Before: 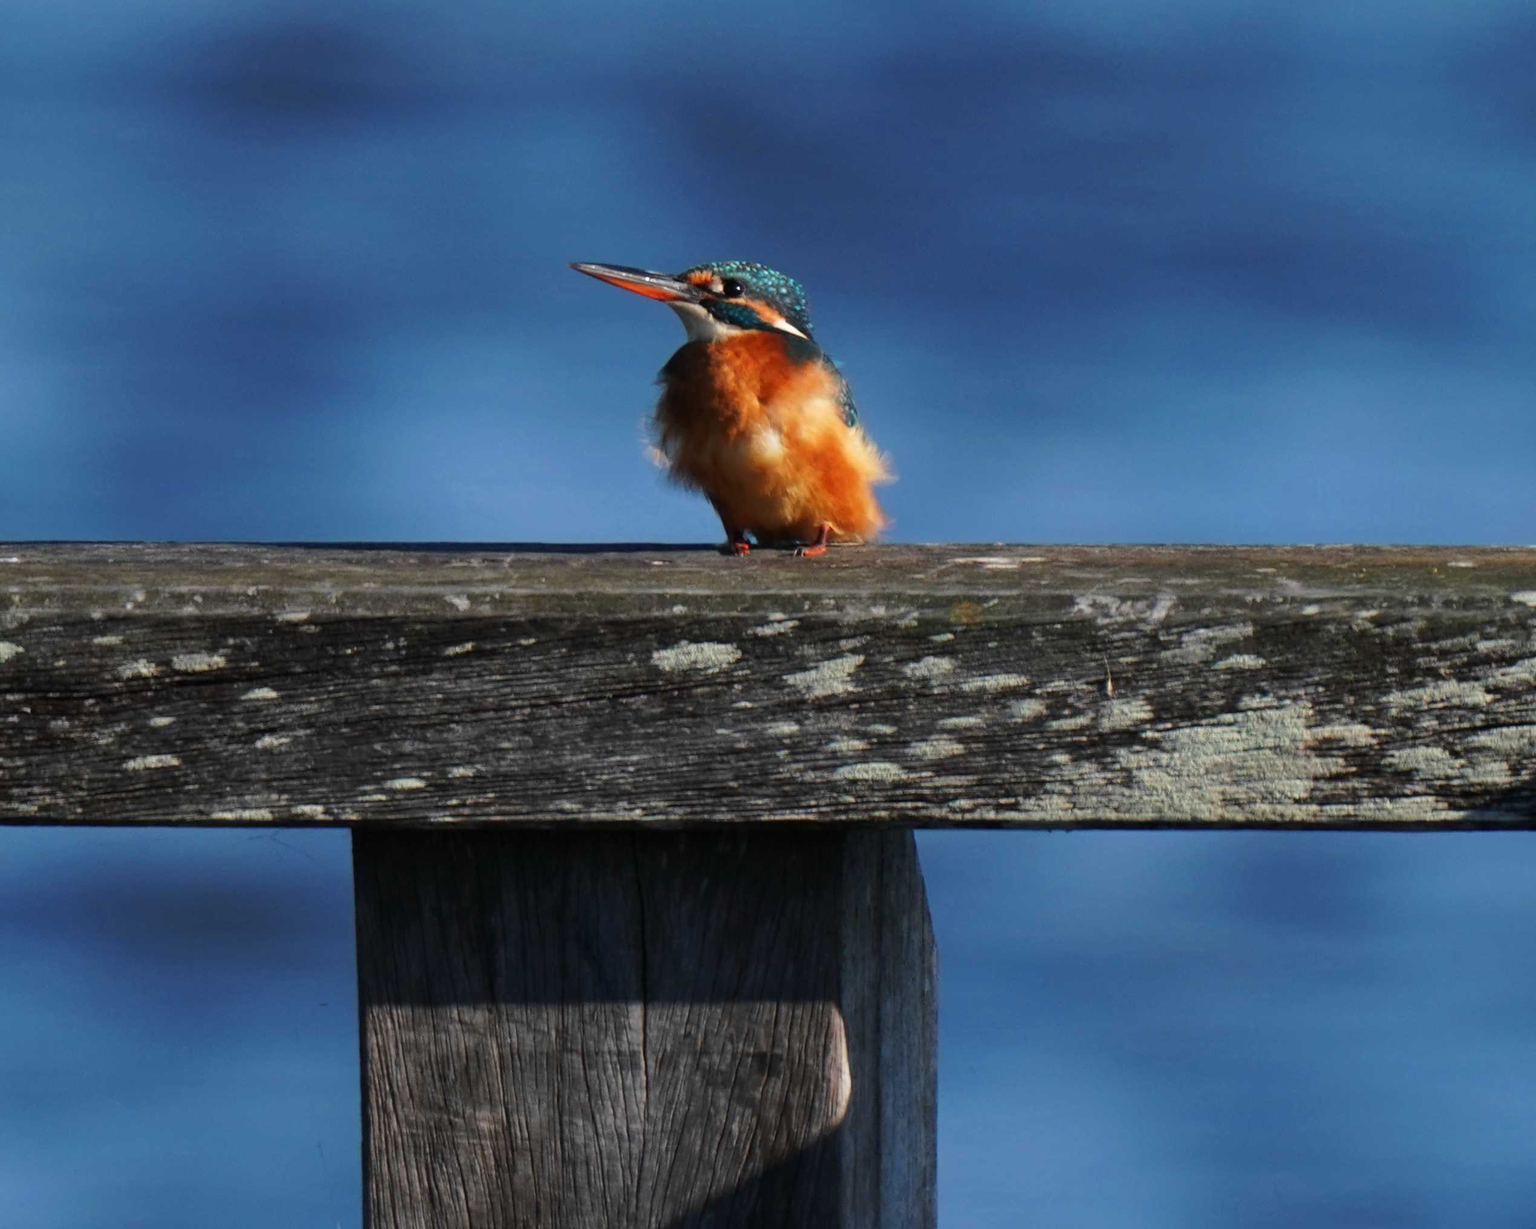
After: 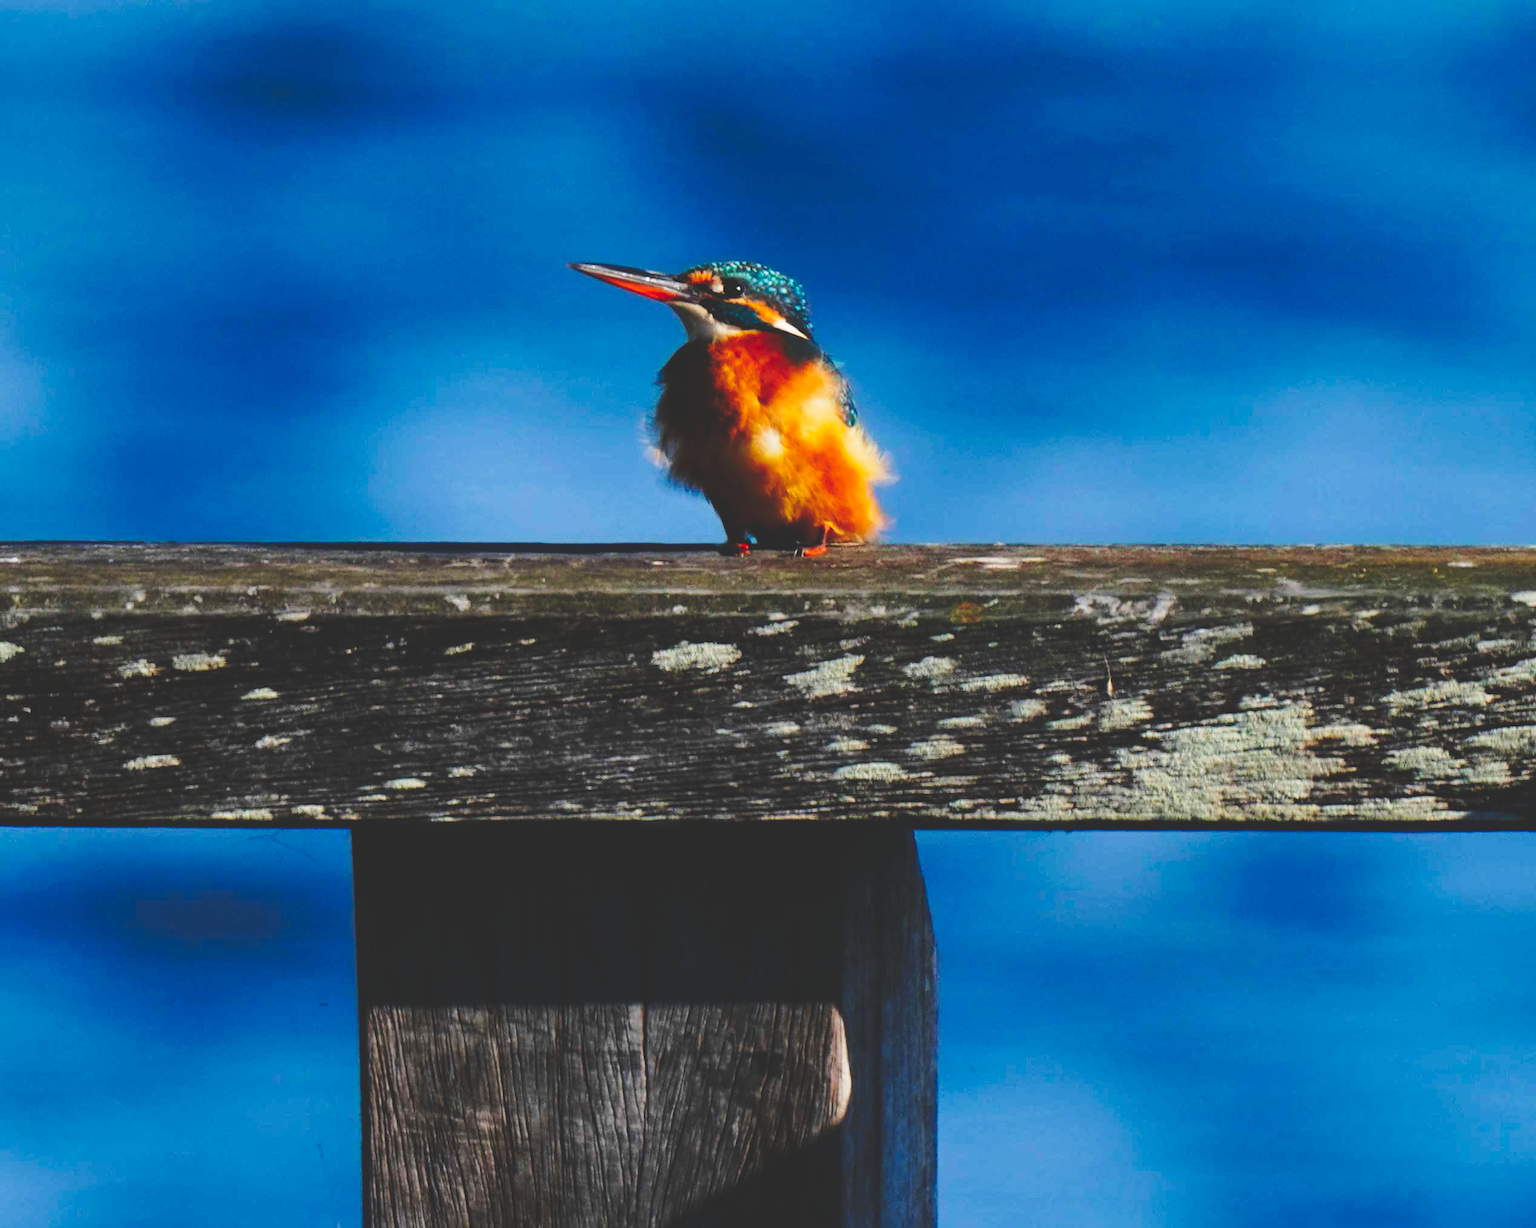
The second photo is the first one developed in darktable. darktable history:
color balance rgb: perceptual saturation grading › global saturation 25%, global vibrance 20%
contrast brightness saturation: contrast 0.01, saturation -0.05
tone curve: curves: ch0 [(0, 0) (0.003, 0.172) (0.011, 0.177) (0.025, 0.177) (0.044, 0.177) (0.069, 0.178) (0.1, 0.181) (0.136, 0.19) (0.177, 0.208) (0.224, 0.226) (0.277, 0.274) (0.335, 0.338) (0.399, 0.43) (0.468, 0.535) (0.543, 0.635) (0.623, 0.726) (0.709, 0.815) (0.801, 0.882) (0.898, 0.936) (1, 1)], preserve colors none
